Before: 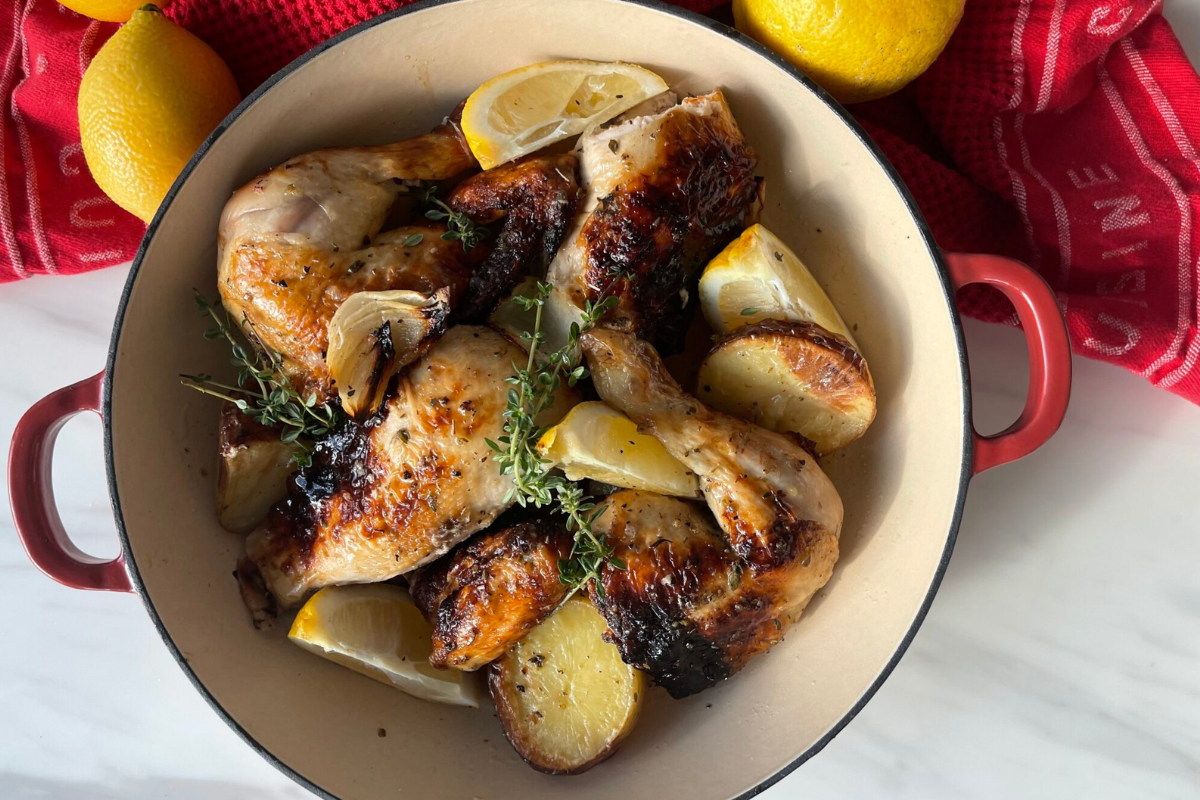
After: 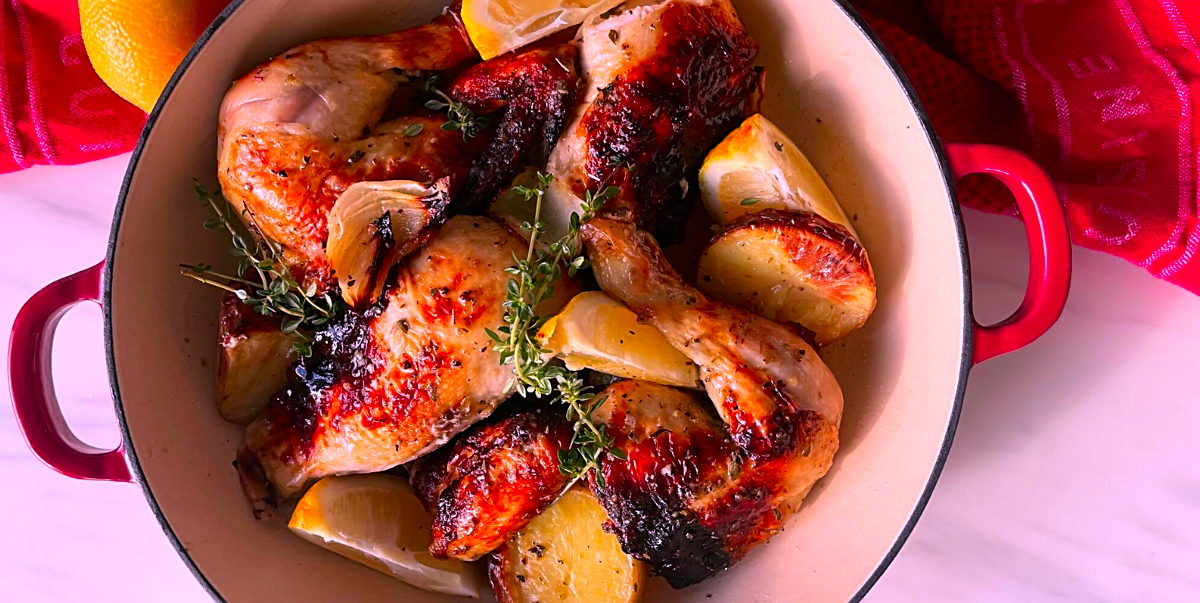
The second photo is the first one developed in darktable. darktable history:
crop: top 13.783%, bottom 10.79%
sharpen: on, module defaults
color correction: highlights a* 18.9, highlights b* -11.48, saturation 1.69
